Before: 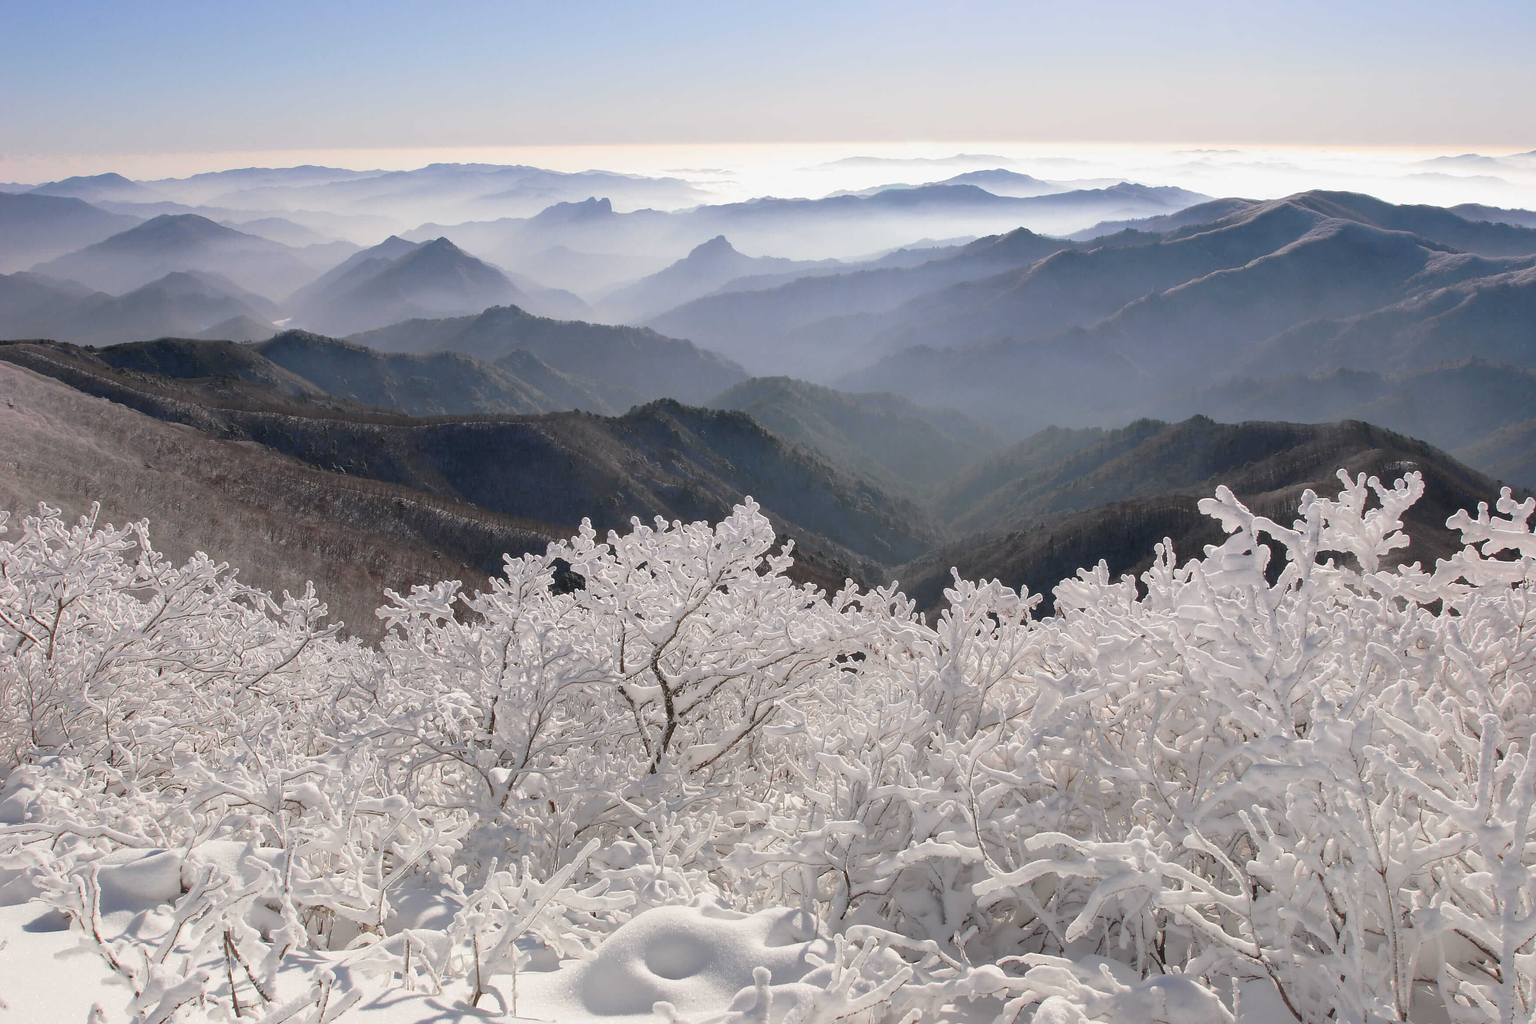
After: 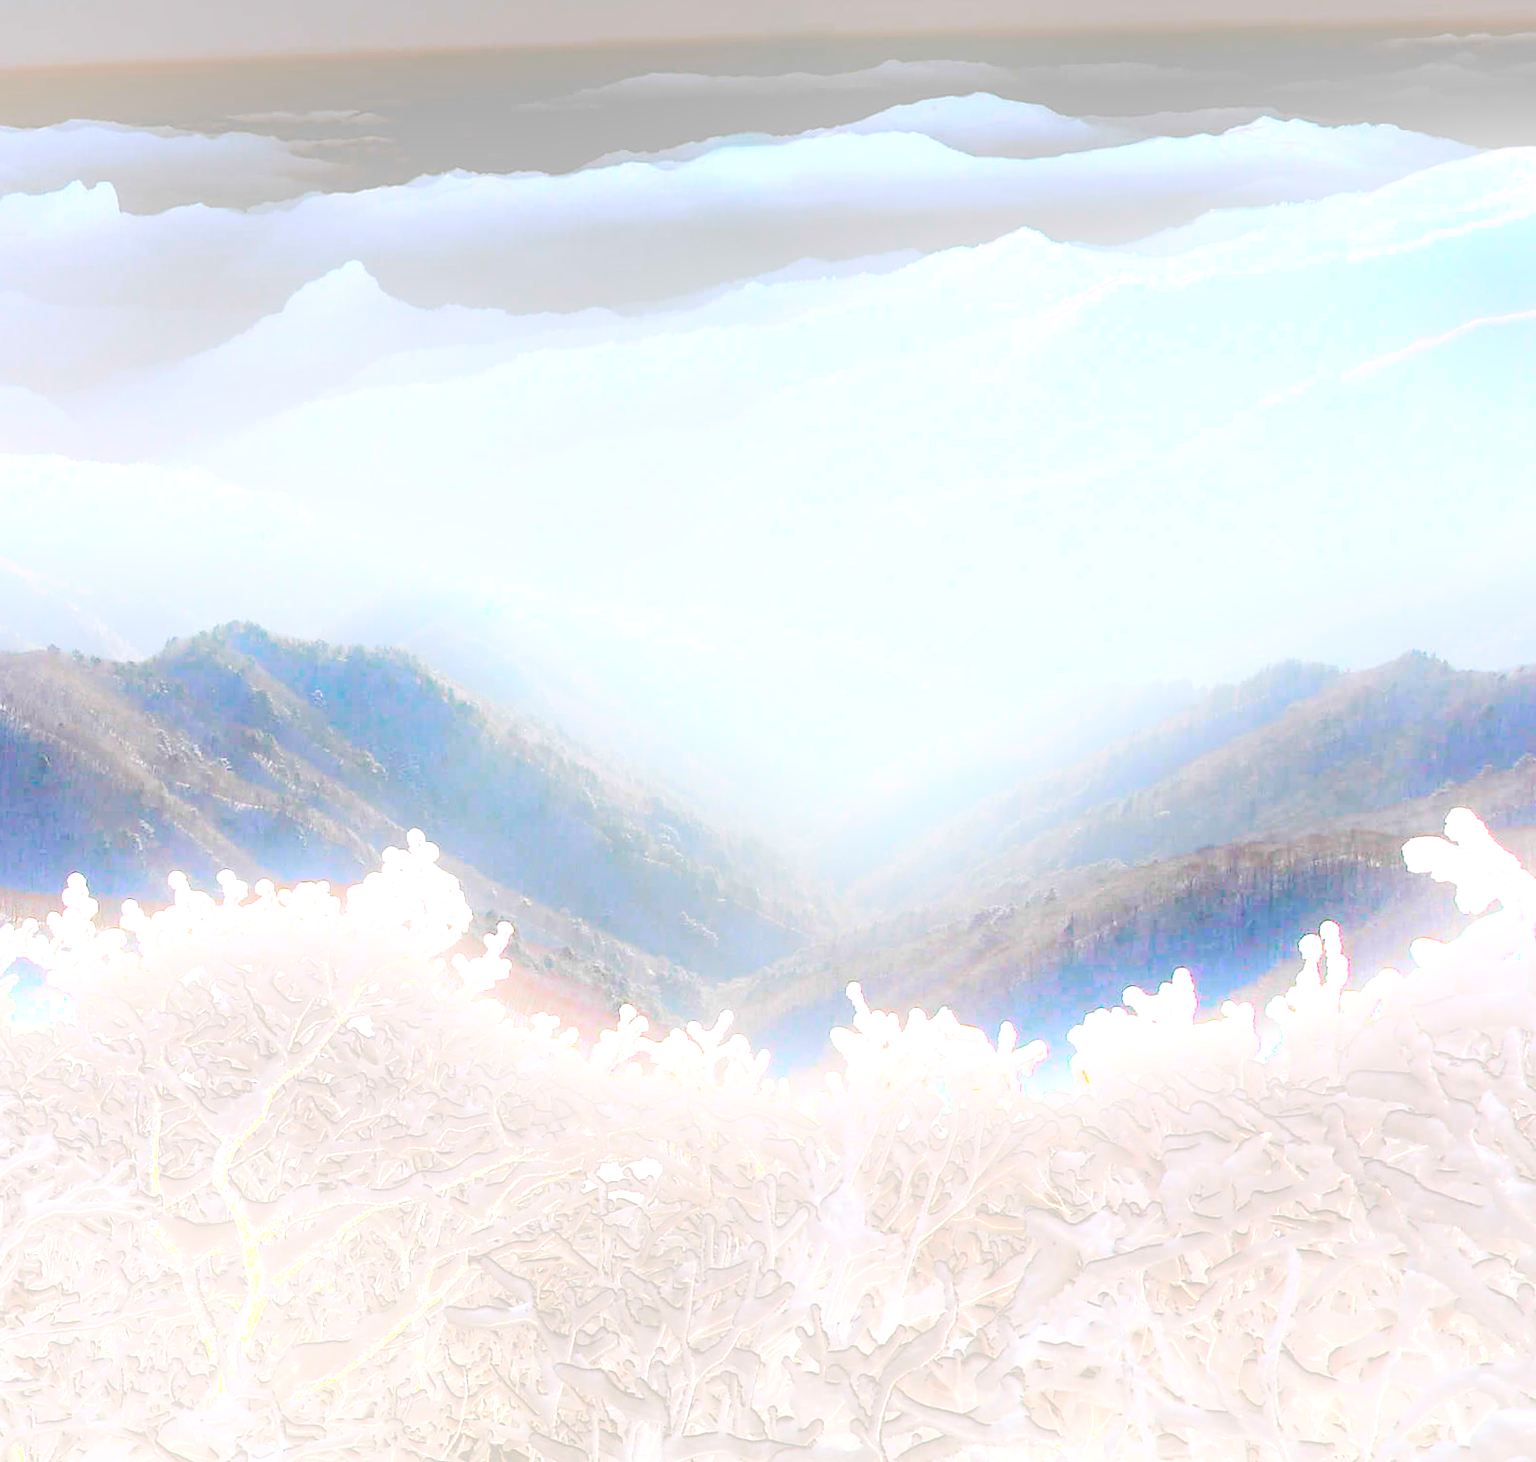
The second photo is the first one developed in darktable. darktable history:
crop: left 32.075%, top 10.976%, right 18.355%, bottom 17.596%
exposure: black level correction 0, exposure 1.9 EV, compensate highlight preservation false
rotate and perspective: rotation 0.062°, lens shift (vertical) 0.115, lens shift (horizontal) -0.133, crop left 0.047, crop right 0.94, crop top 0.061, crop bottom 0.94
color balance rgb: perceptual saturation grading › global saturation 24.74%, perceptual saturation grading › highlights -51.22%, perceptual saturation grading › mid-tones 19.16%, perceptual saturation grading › shadows 60.98%, global vibrance 50%
tone curve: curves: ch0 [(0, 0) (0.003, 0.001) (0.011, 0.008) (0.025, 0.015) (0.044, 0.025) (0.069, 0.037) (0.1, 0.056) (0.136, 0.091) (0.177, 0.157) (0.224, 0.231) (0.277, 0.319) (0.335, 0.4) (0.399, 0.493) (0.468, 0.571) (0.543, 0.645) (0.623, 0.706) (0.709, 0.77) (0.801, 0.838) (0.898, 0.918) (1, 1)], preserve colors none
bloom: on, module defaults
